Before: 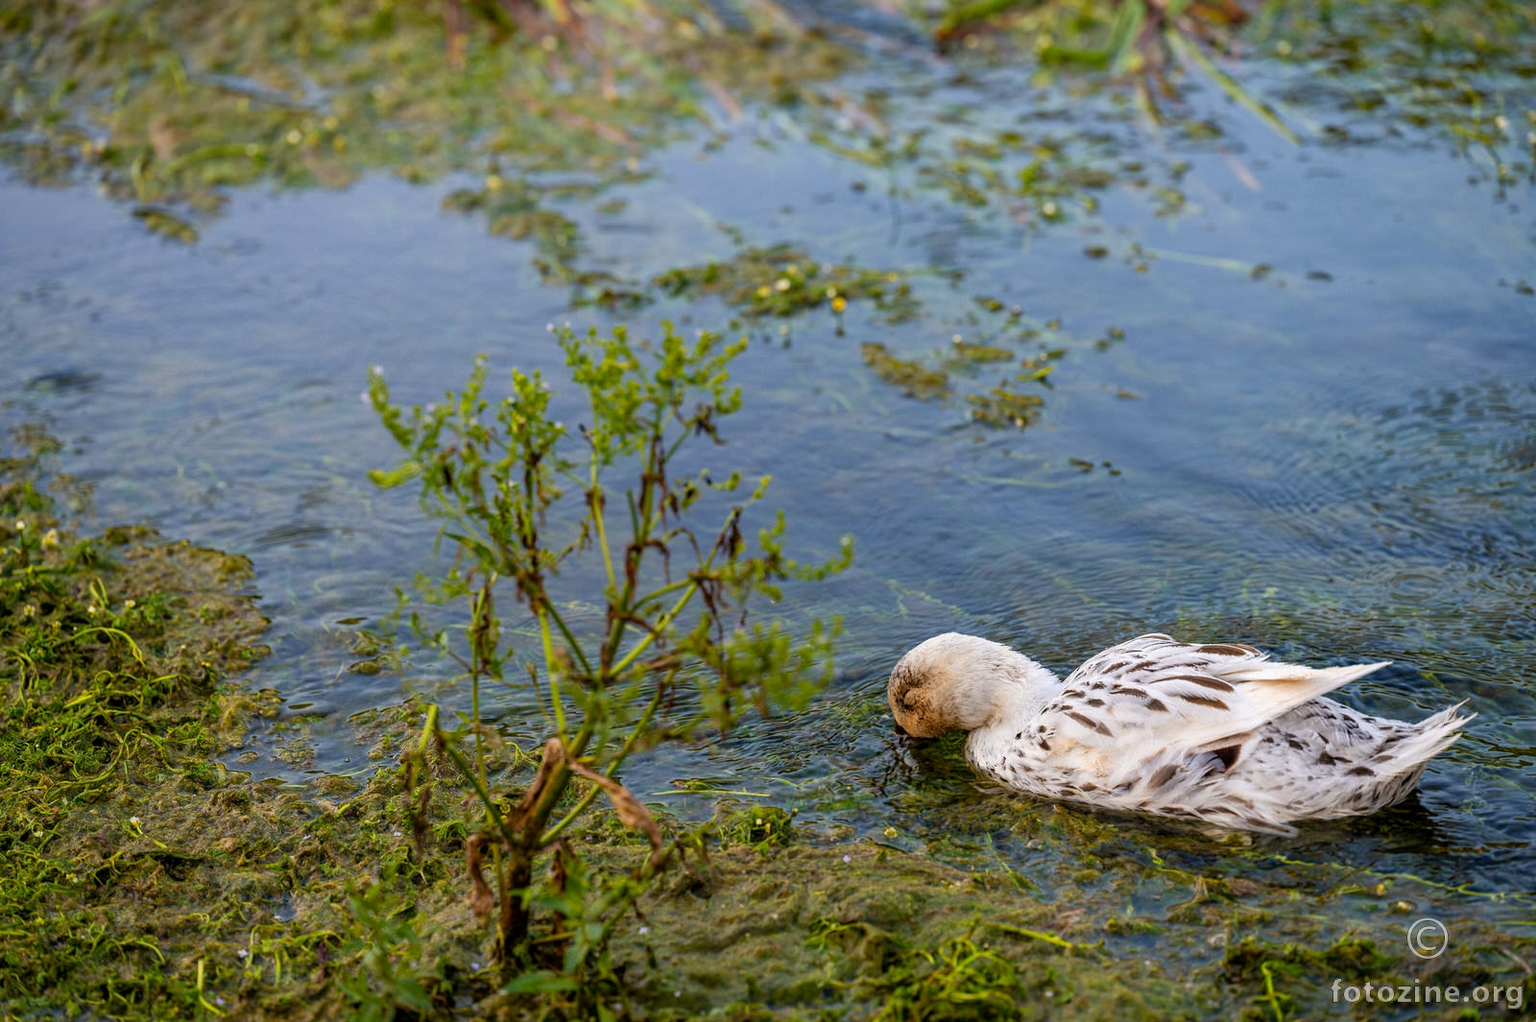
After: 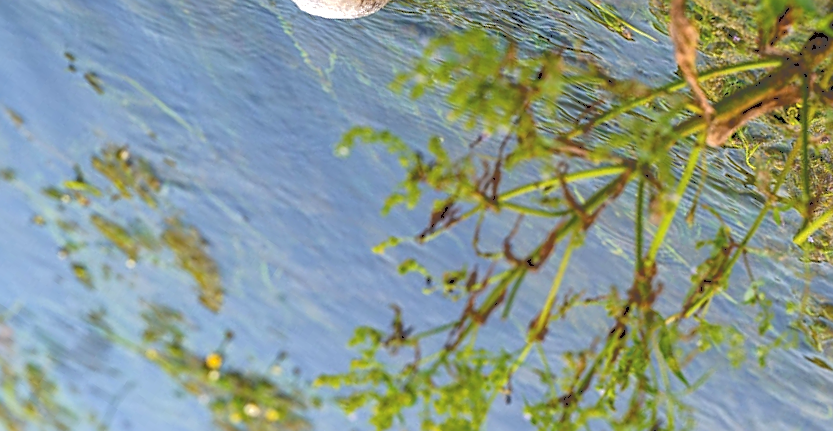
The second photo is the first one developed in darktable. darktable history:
exposure: black level correction 0.001, exposure 0.5 EV, compensate exposure bias true, compensate highlight preservation false
tone curve: curves: ch0 [(0, 0) (0.003, 0.278) (0.011, 0.282) (0.025, 0.282) (0.044, 0.29) (0.069, 0.295) (0.1, 0.306) (0.136, 0.316) (0.177, 0.33) (0.224, 0.358) (0.277, 0.403) (0.335, 0.451) (0.399, 0.505) (0.468, 0.558) (0.543, 0.611) (0.623, 0.679) (0.709, 0.751) (0.801, 0.815) (0.898, 0.863) (1, 1)], color space Lab, independent channels, preserve colors none
sharpen: on, module defaults
crop and rotate: angle 146.76°, left 9.172%, top 15.602%, right 4.369%, bottom 17.158%
